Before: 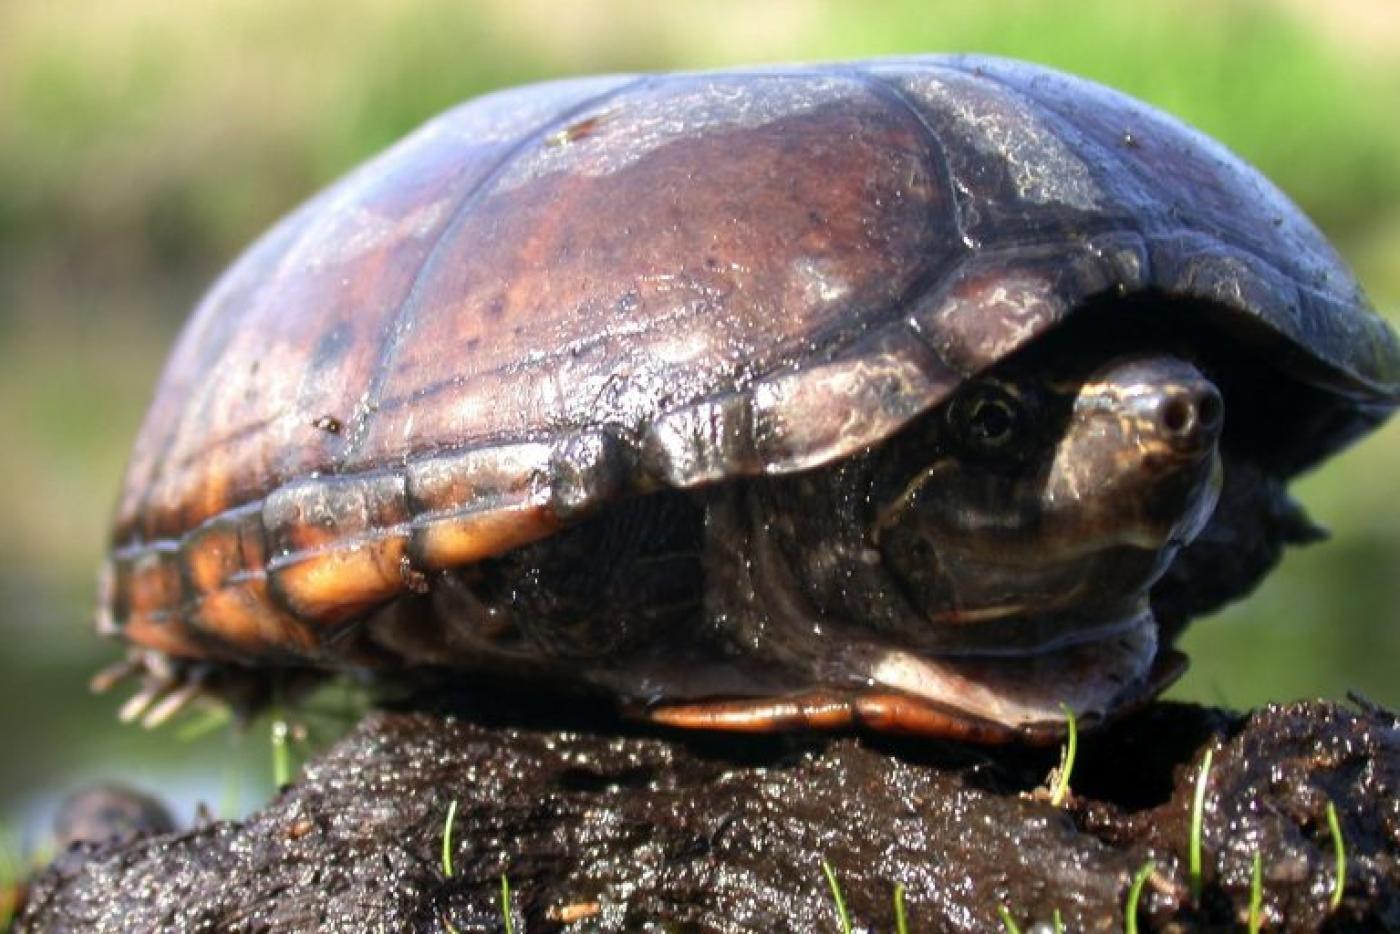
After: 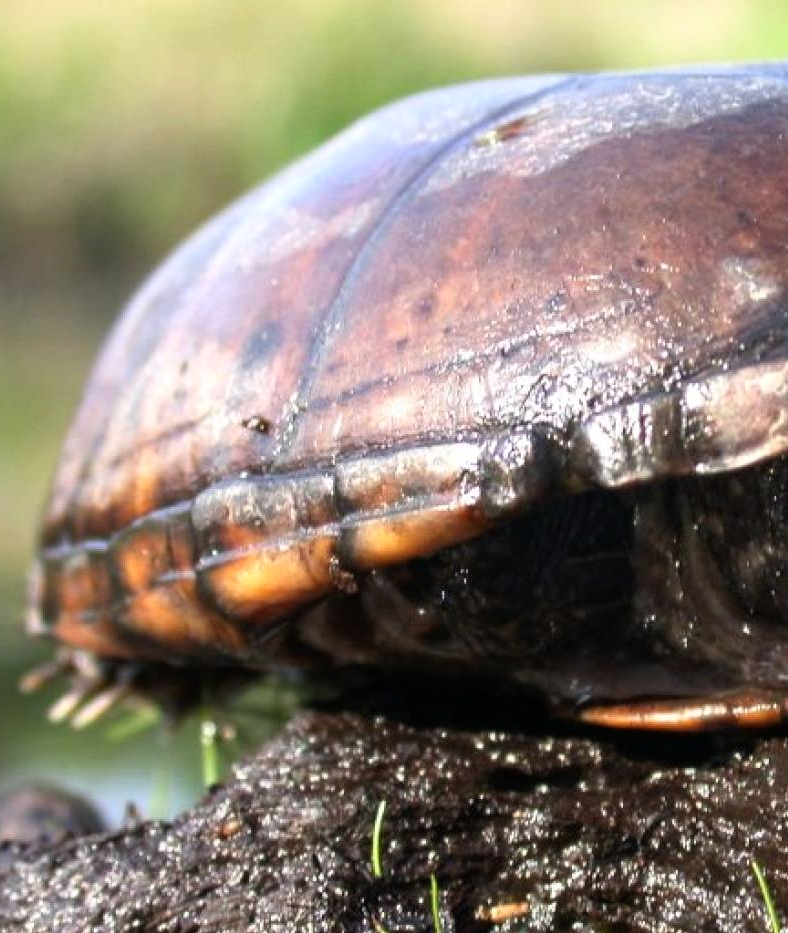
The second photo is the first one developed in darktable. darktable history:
crop: left 5.114%, right 38.589%
tone equalizer: -8 EV -0.55 EV
rgb curve: curves: ch0 [(0, 0) (0.078, 0.051) (0.929, 0.956) (1, 1)], compensate middle gray true
